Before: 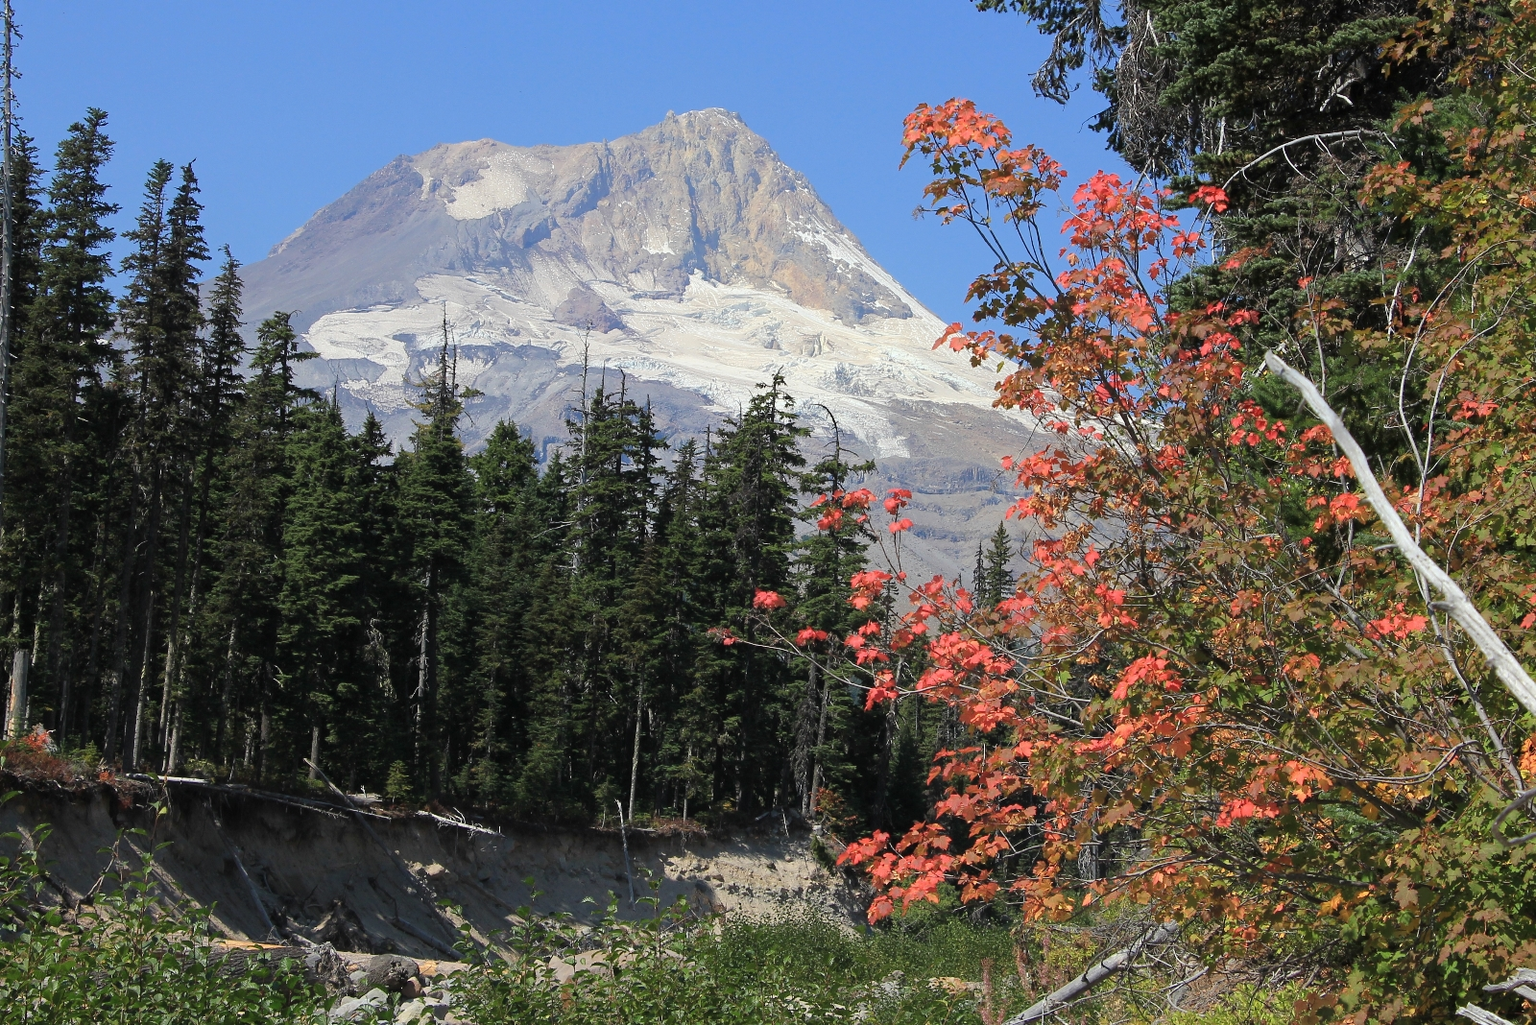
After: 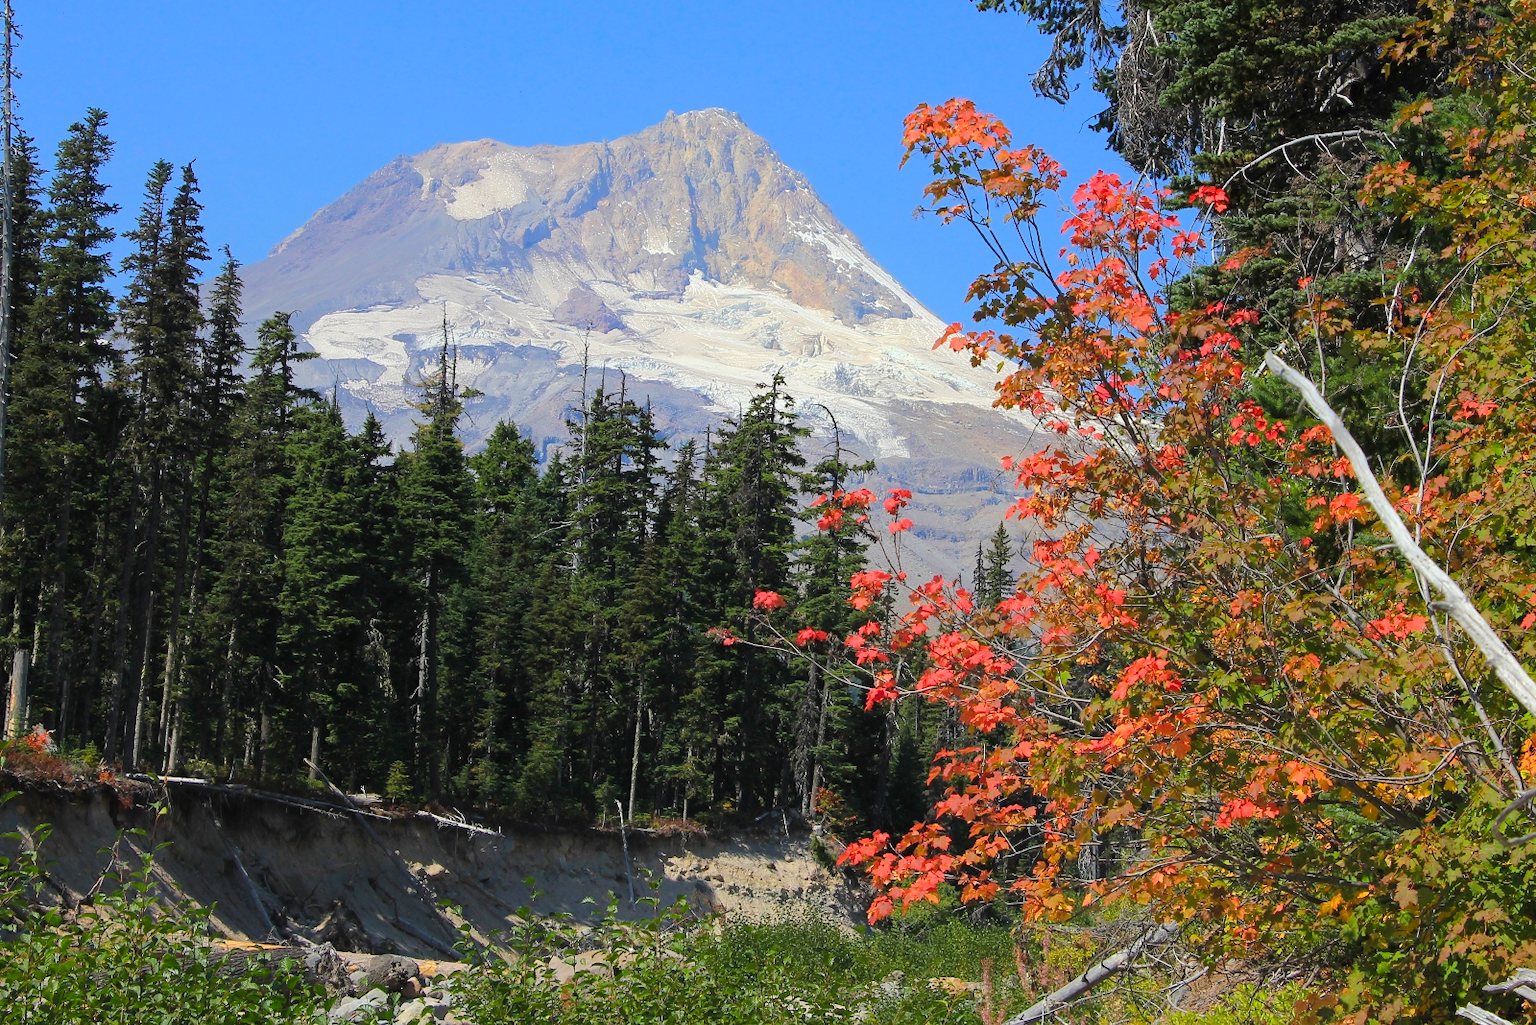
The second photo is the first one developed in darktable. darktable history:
color calibration: illuminant same as pipeline (D50), adaptation none (bypass), gamut compression 1.72
color balance rgb: perceptual saturation grading › global saturation 25%, perceptual brilliance grading › mid-tones 10%, perceptual brilliance grading › shadows 15%, global vibrance 20%
